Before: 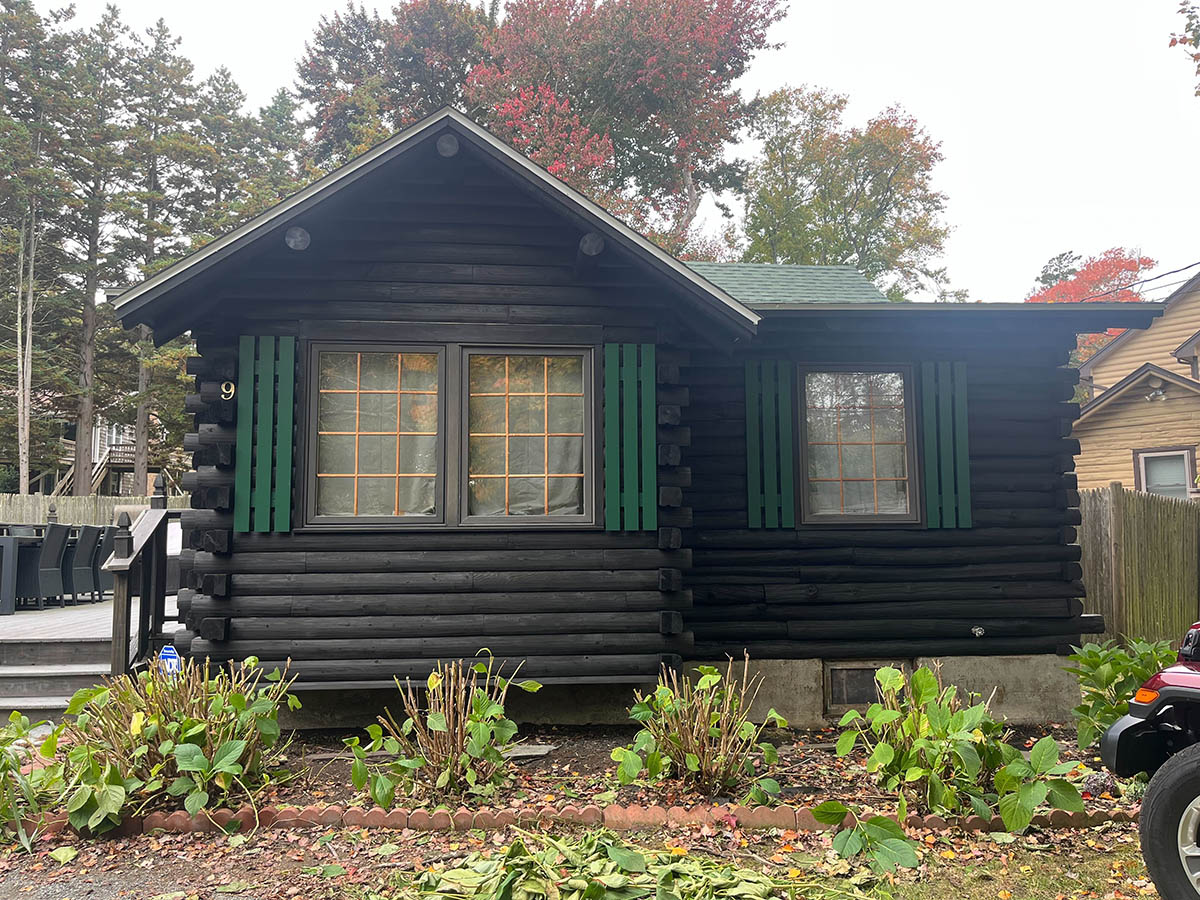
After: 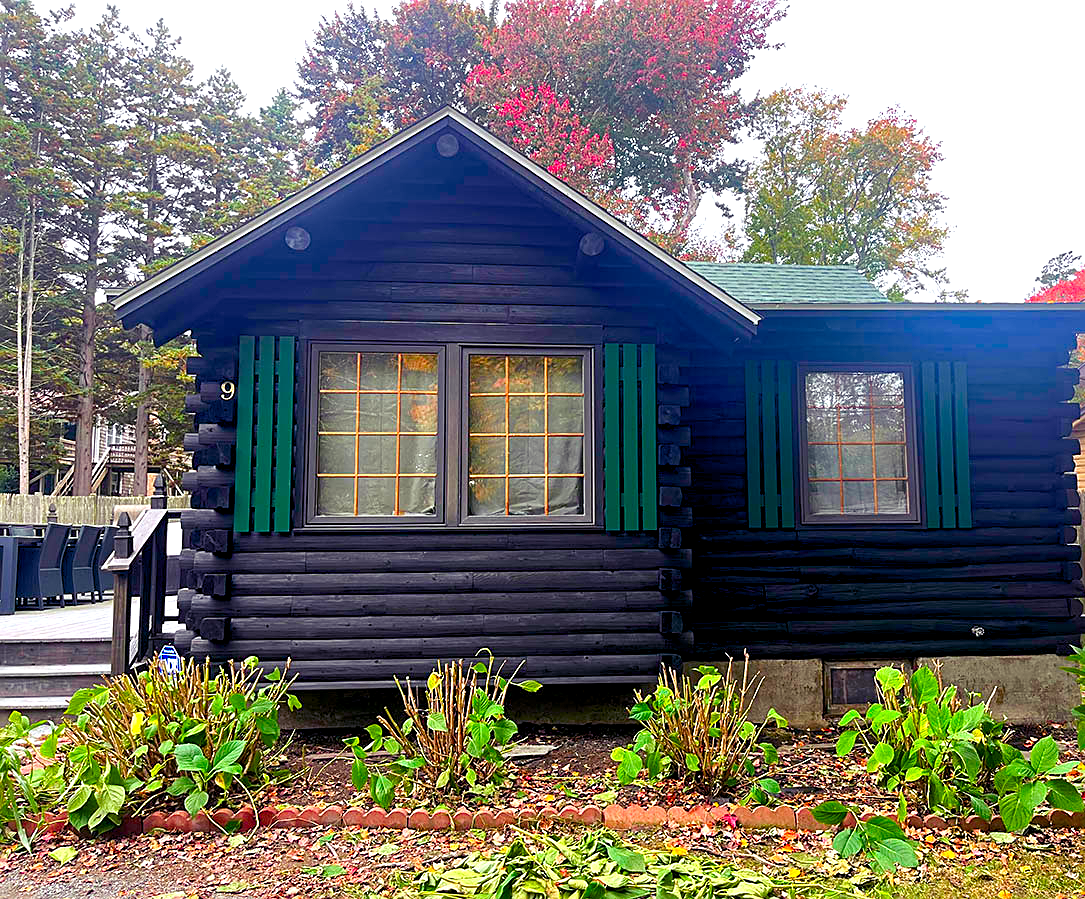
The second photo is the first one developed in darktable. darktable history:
crop: right 9.509%, bottom 0.031%
color calibration: illuminant as shot in camera, x 0.358, y 0.373, temperature 4628.91 K
color contrast: green-magenta contrast 1.69, blue-yellow contrast 1.49
sharpen: on, module defaults
exposure: compensate exposure bias true, compensate highlight preservation false
rotate and perspective: crop left 0, crop top 0
color balance rgb: shadows lift › luminance -21.66%, shadows lift › chroma 6.57%, shadows lift › hue 270°, power › chroma 0.68%, power › hue 60°, highlights gain › luminance 6.08%, highlights gain › chroma 1.33%, highlights gain › hue 90°, global offset › luminance -0.87%, perceptual saturation grading › global saturation 26.86%, perceptual saturation grading › highlights -28.39%, perceptual saturation grading › mid-tones 15.22%, perceptual saturation grading › shadows 33.98%, perceptual brilliance grading › highlights 10%, perceptual brilliance grading › mid-tones 5%
